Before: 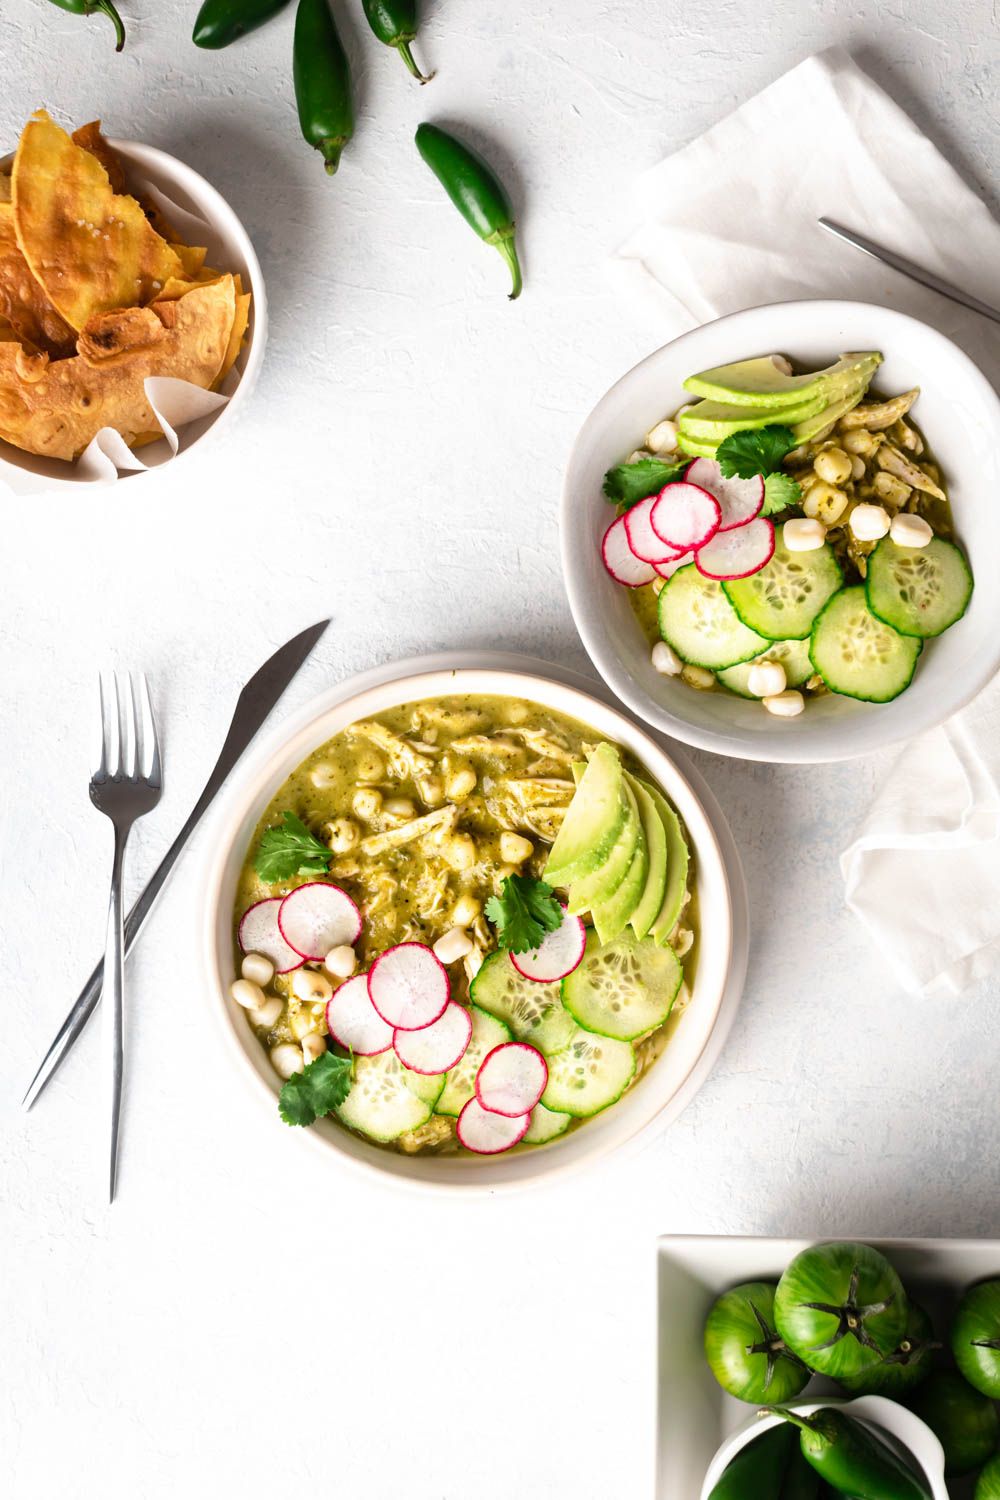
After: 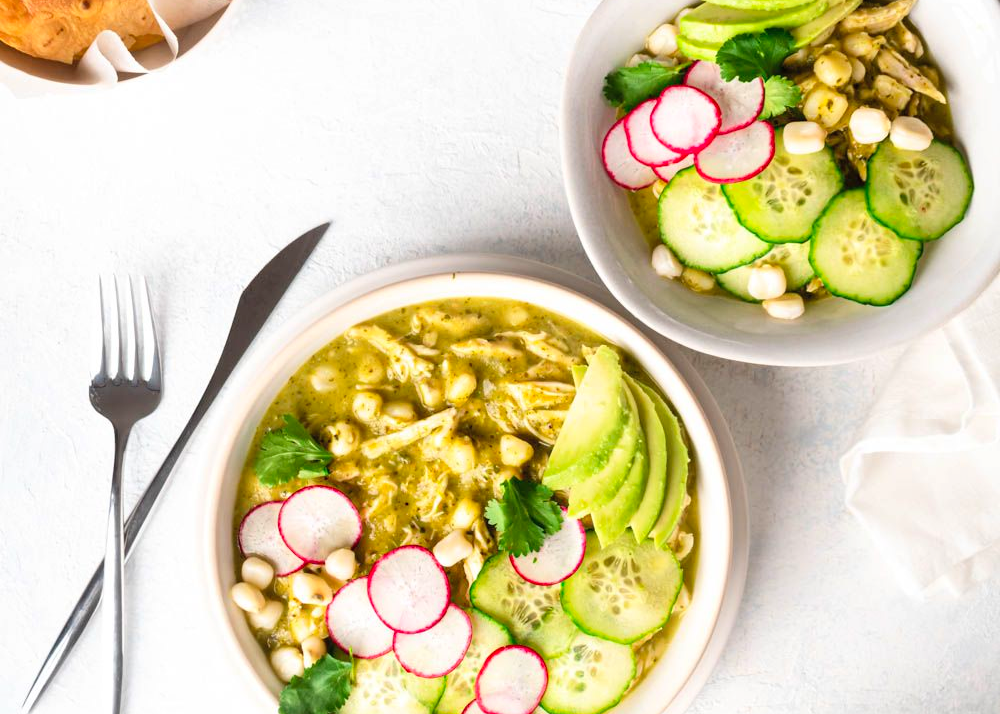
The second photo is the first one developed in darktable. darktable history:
crop and rotate: top 26.47%, bottom 25.893%
contrast brightness saturation: contrast 0.072, brightness 0.082, saturation 0.179
